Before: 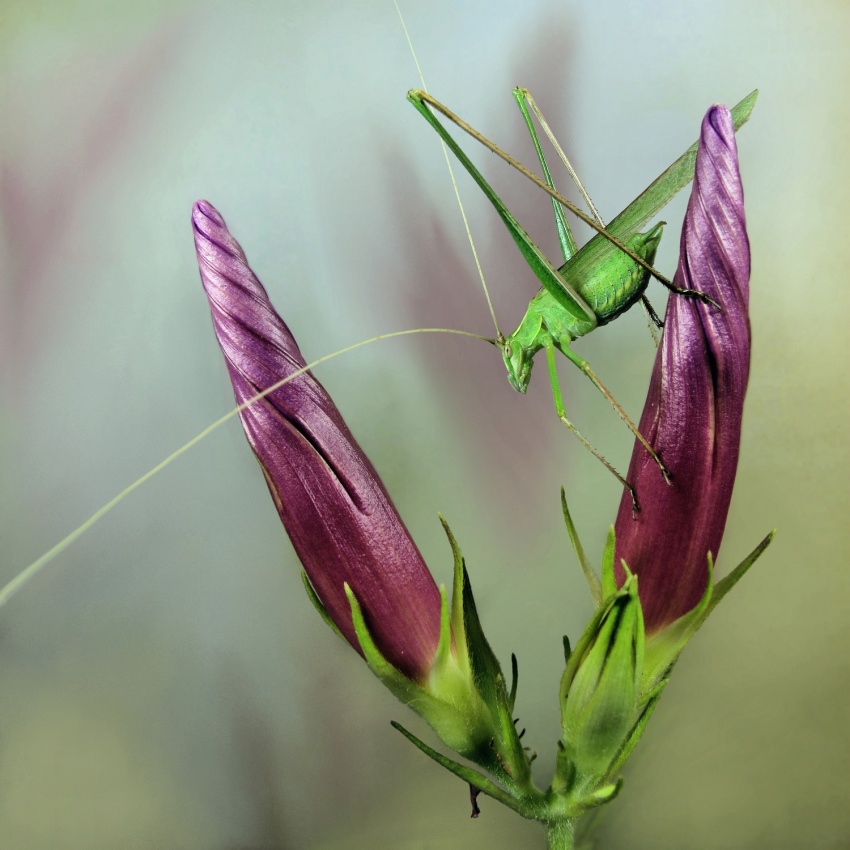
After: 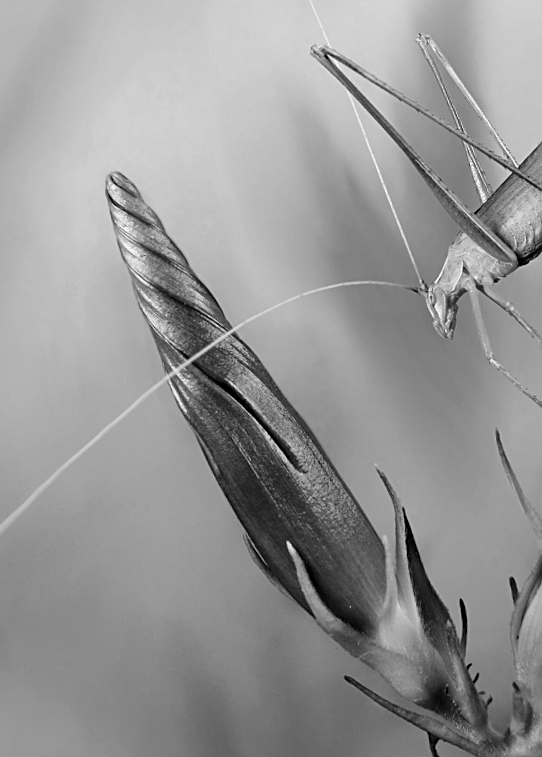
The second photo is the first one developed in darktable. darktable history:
sharpen: on, module defaults
crop and rotate: left 6.617%, right 26.717%
rotate and perspective: rotation -4.57°, crop left 0.054, crop right 0.944, crop top 0.087, crop bottom 0.914
contrast brightness saturation: saturation -1
